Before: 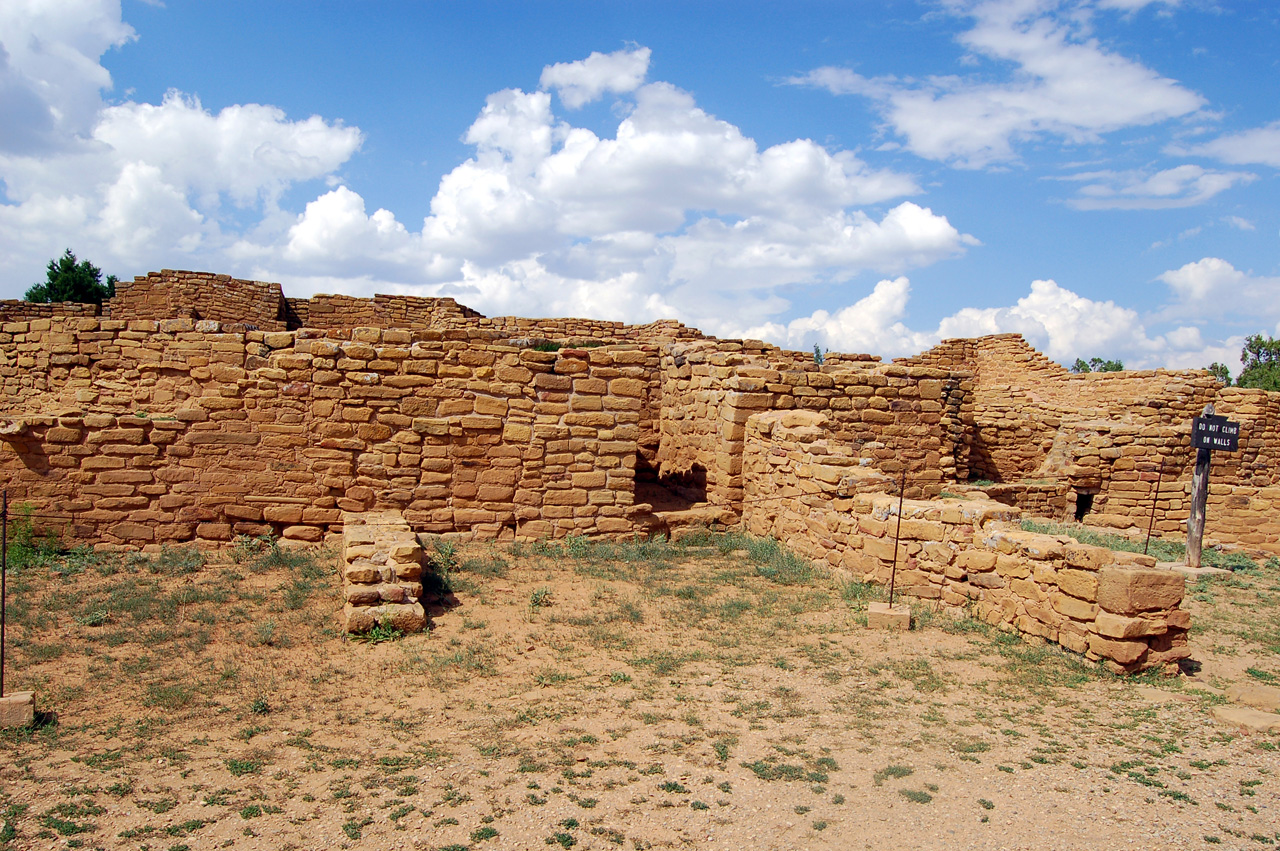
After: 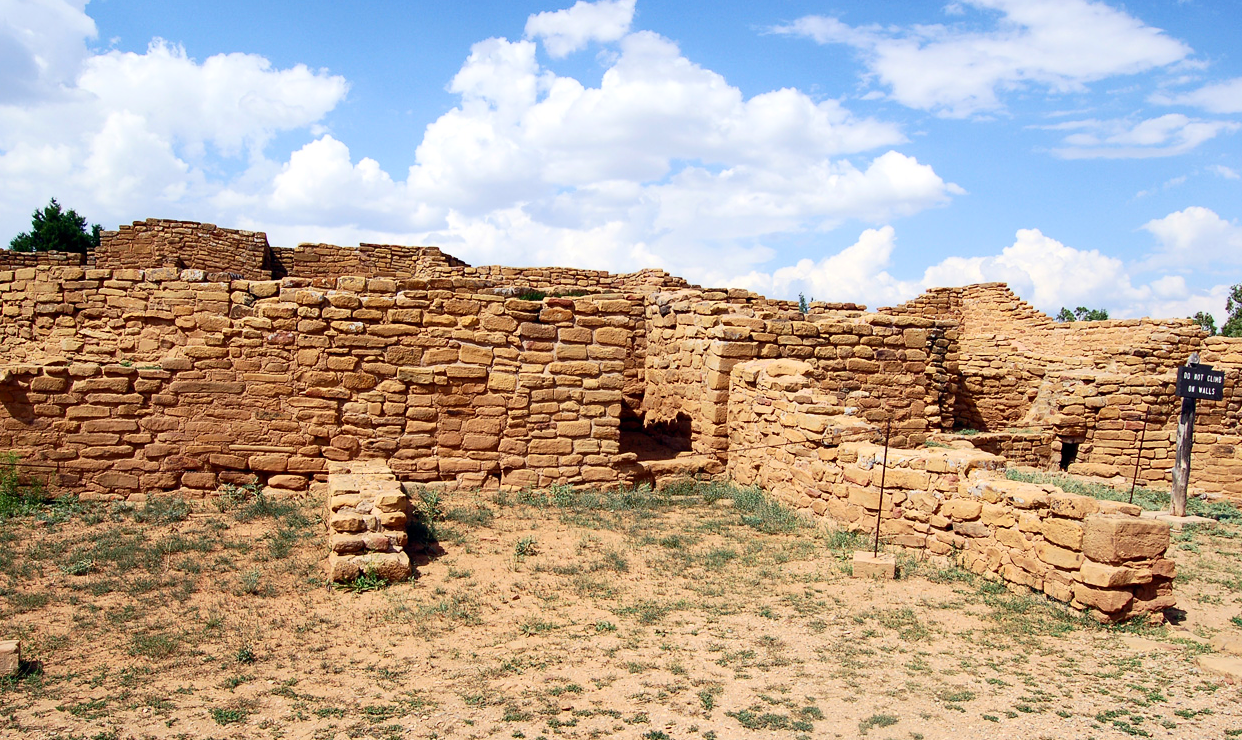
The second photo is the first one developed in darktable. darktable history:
crop: left 1.222%, top 6.105%, right 1.702%, bottom 6.86%
contrast brightness saturation: contrast 0.241, brightness 0.085
